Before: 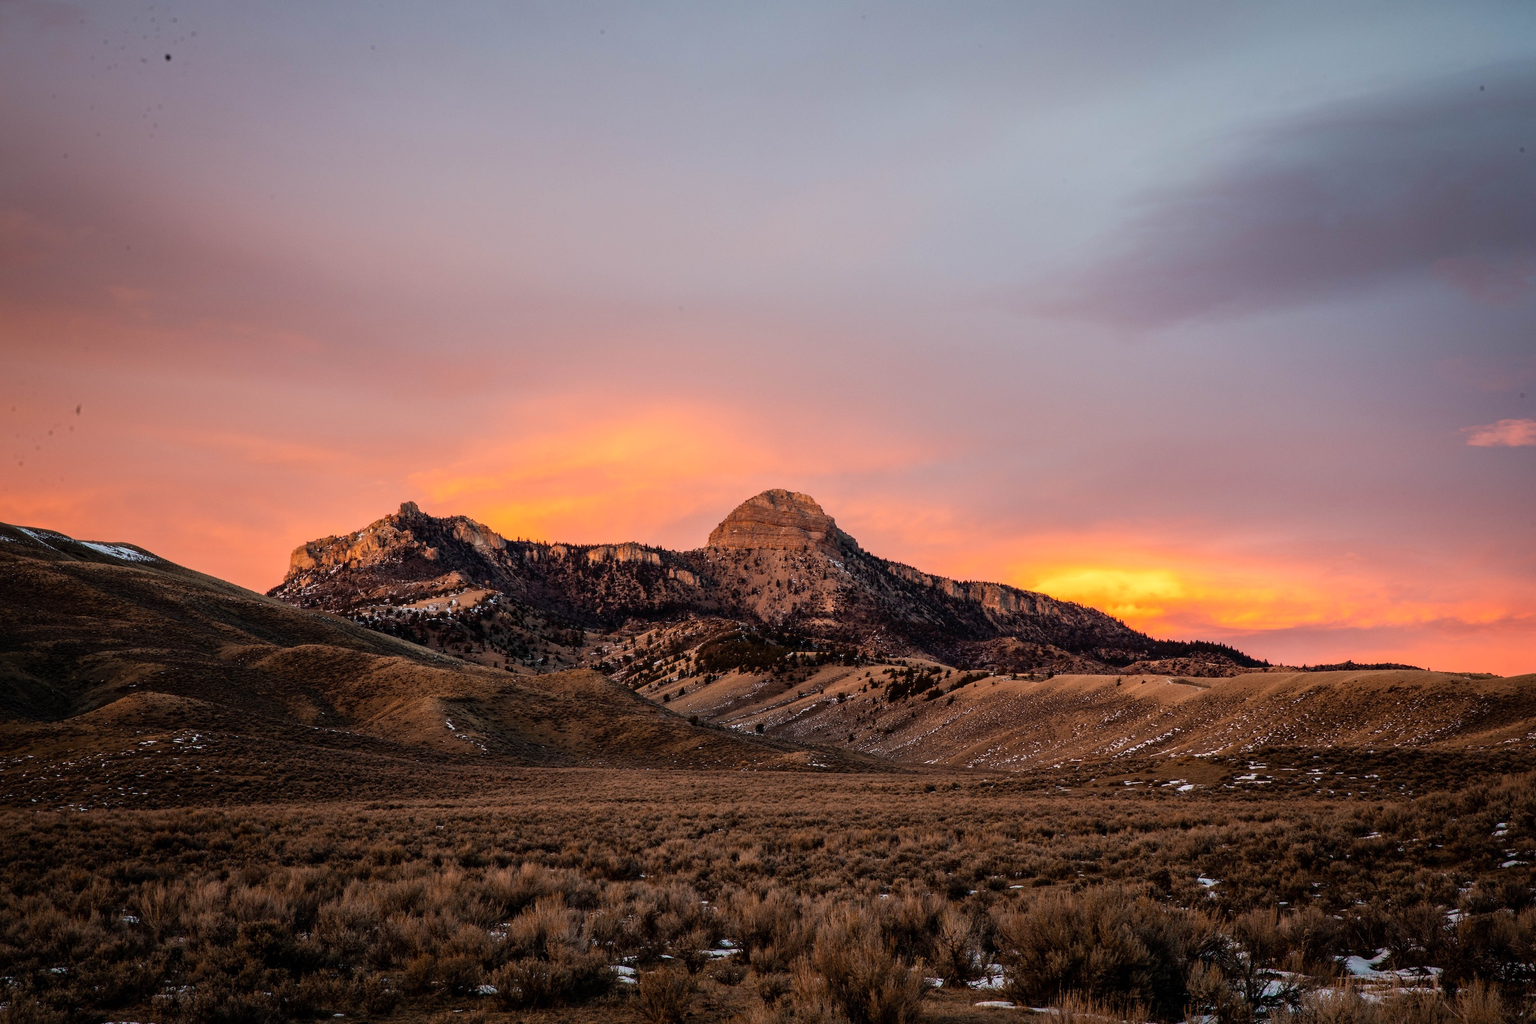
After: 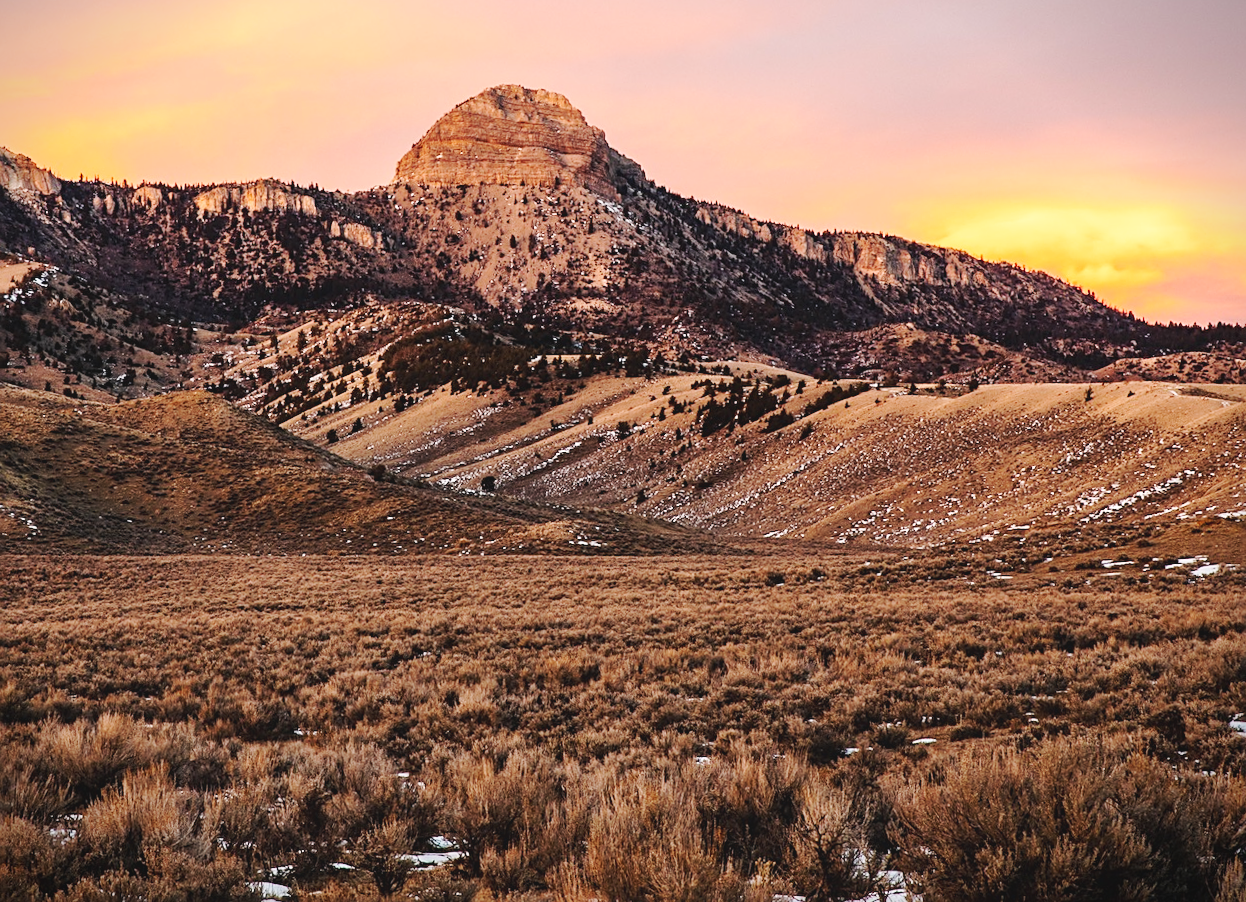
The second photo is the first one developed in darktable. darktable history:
vignetting: fall-off start 97.23%, saturation -0.024, center (-0.033, -0.042), width/height ratio 1.179, unbound false
sharpen: on, module defaults
rotate and perspective: rotation -1.32°, lens shift (horizontal) -0.031, crop left 0.015, crop right 0.985, crop top 0.047, crop bottom 0.982
base curve: curves: ch0 [(0, 0.007) (0.028, 0.063) (0.121, 0.311) (0.46, 0.743) (0.859, 0.957) (1, 1)], preserve colors none
crop: left 29.672%, top 41.786%, right 20.851%, bottom 3.487%
